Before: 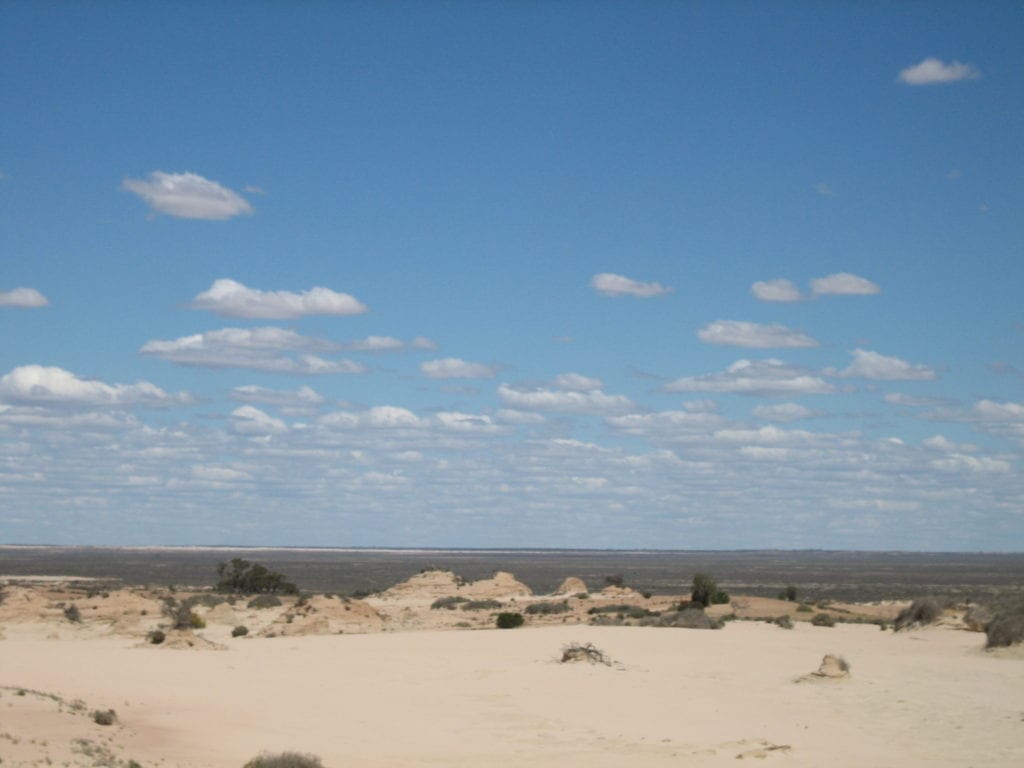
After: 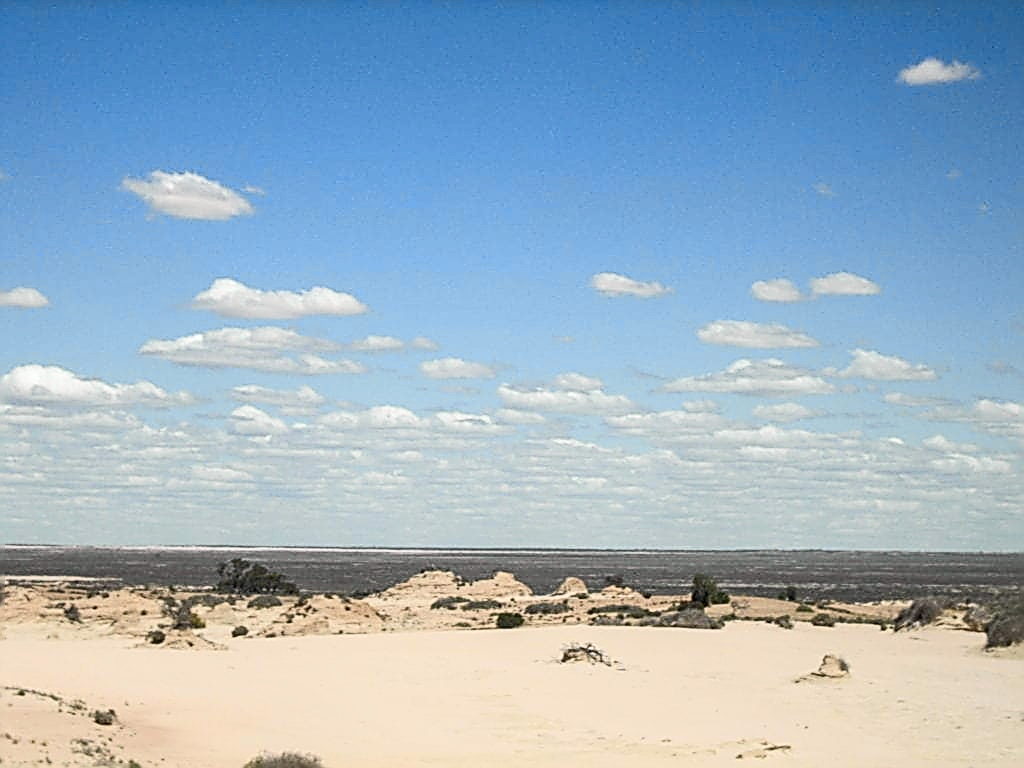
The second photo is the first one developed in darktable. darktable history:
tone curve: curves: ch0 [(0, 0.026) (0.172, 0.194) (0.398, 0.437) (0.469, 0.544) (0.612, 0.741) (0.845, 0.926) (1, 0.968)]; ch1 [(0, 0) (0.437, 0.453) (0.472, 0.467) (0.502, 0.502) (0.531, 0.537) (0.574, 0.583) (0.617, 0.64) (0.699, 0.749) (0.859, 0.919) (1, 1)]; ch2 [(0, 0) (0.33, 0.301) (0.421, 0.443) (0.476, 0.502) (0.511, 0.504) (0.553, 0.55) (0.595, 0.586) (0.664, 0.664) (1, 1)], color space Lab, independent channels, preserve colors none
local contrast: detail 130%
exposure: exposure -0.021 EV, compensate highlight preservation false
sharpen: amount 2
color contrast: green-magenta contrast 0.85, blue-yellow contrast 1.25, unbound 0
